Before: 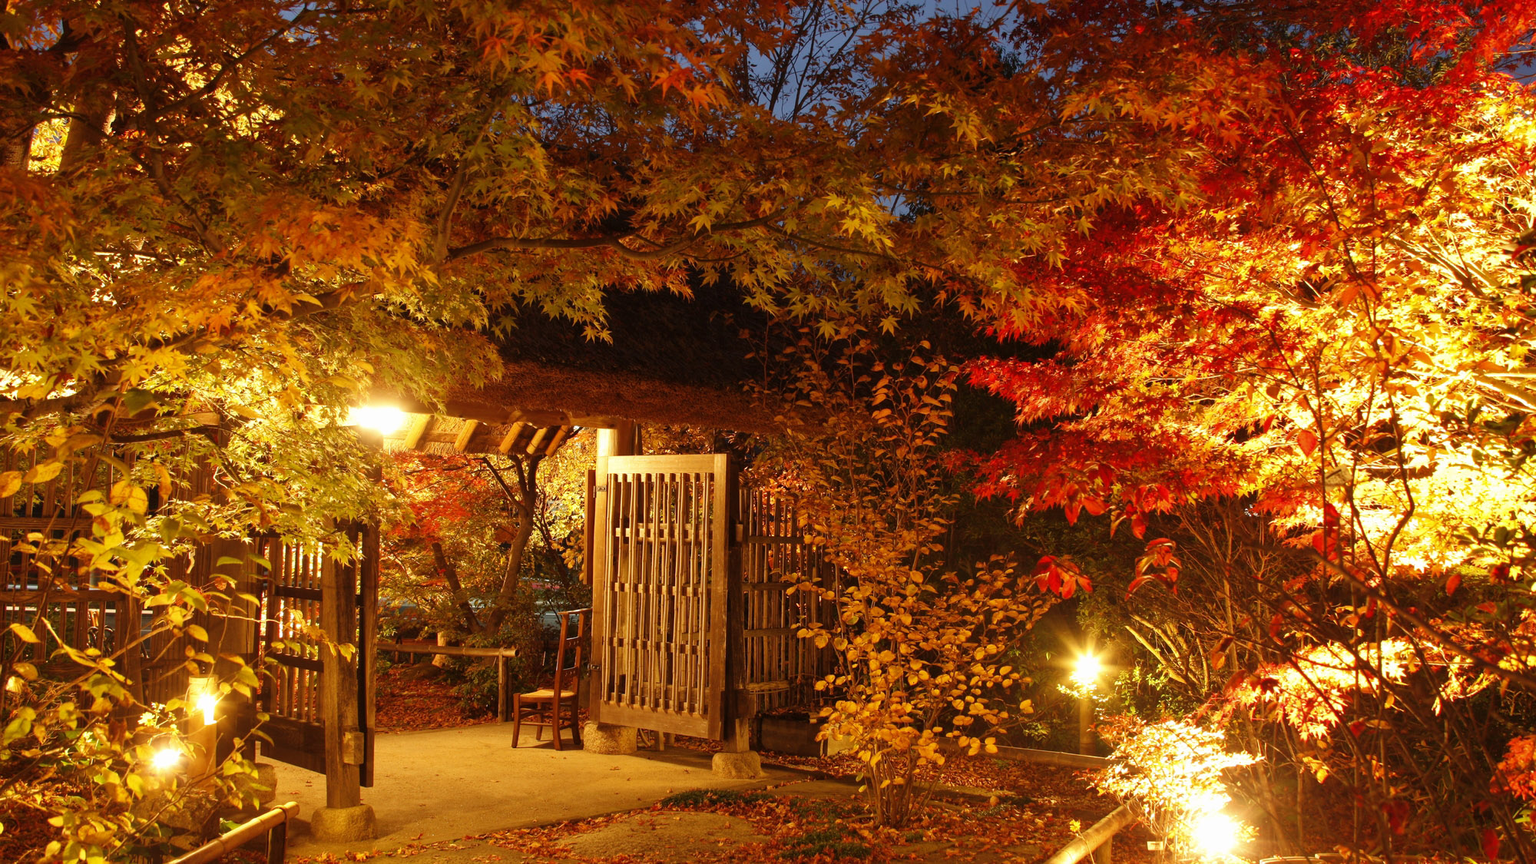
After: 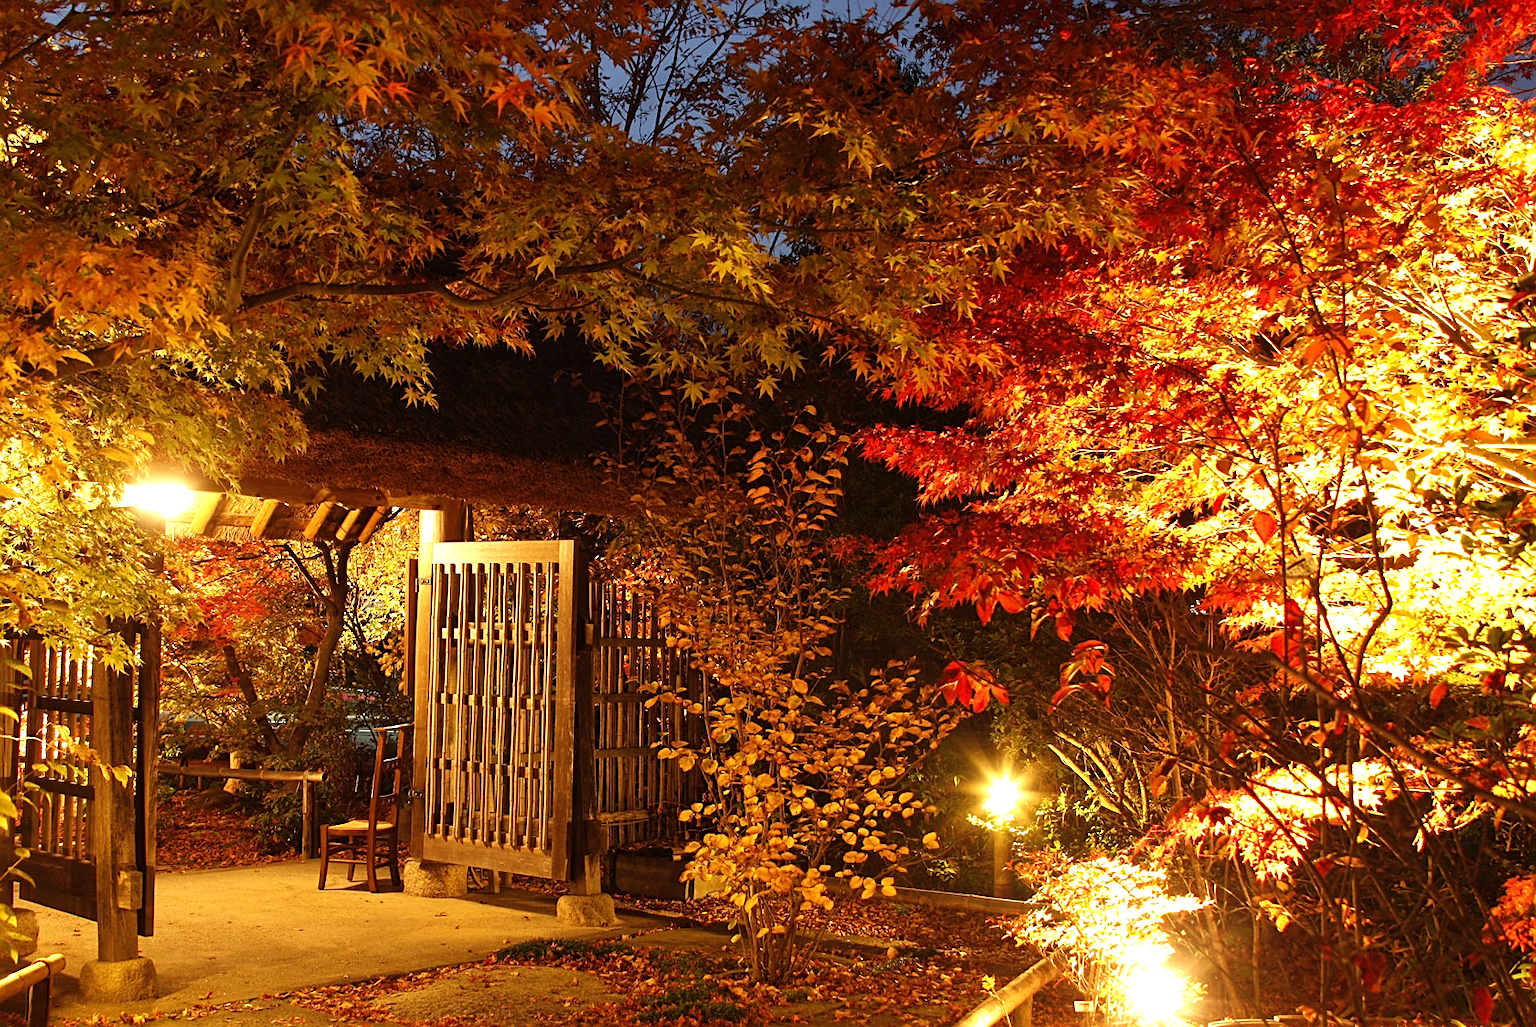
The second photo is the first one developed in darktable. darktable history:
sharpen: on, module defaults
tone equalizer: -8 EV -0.428 EV, -7 EV -0.408 EV, -6 EV -0.353 EV, -5 EV -0.189 EV, -3 EV 0.192 EV, -2 EV 0.305 EV, -1 EV 0.363 EV, +0 EV 0.414 EV, edges refinement/feathering 500, mask exposure compensation -1.57 EV, preserve details no
crop: left 15.928%
